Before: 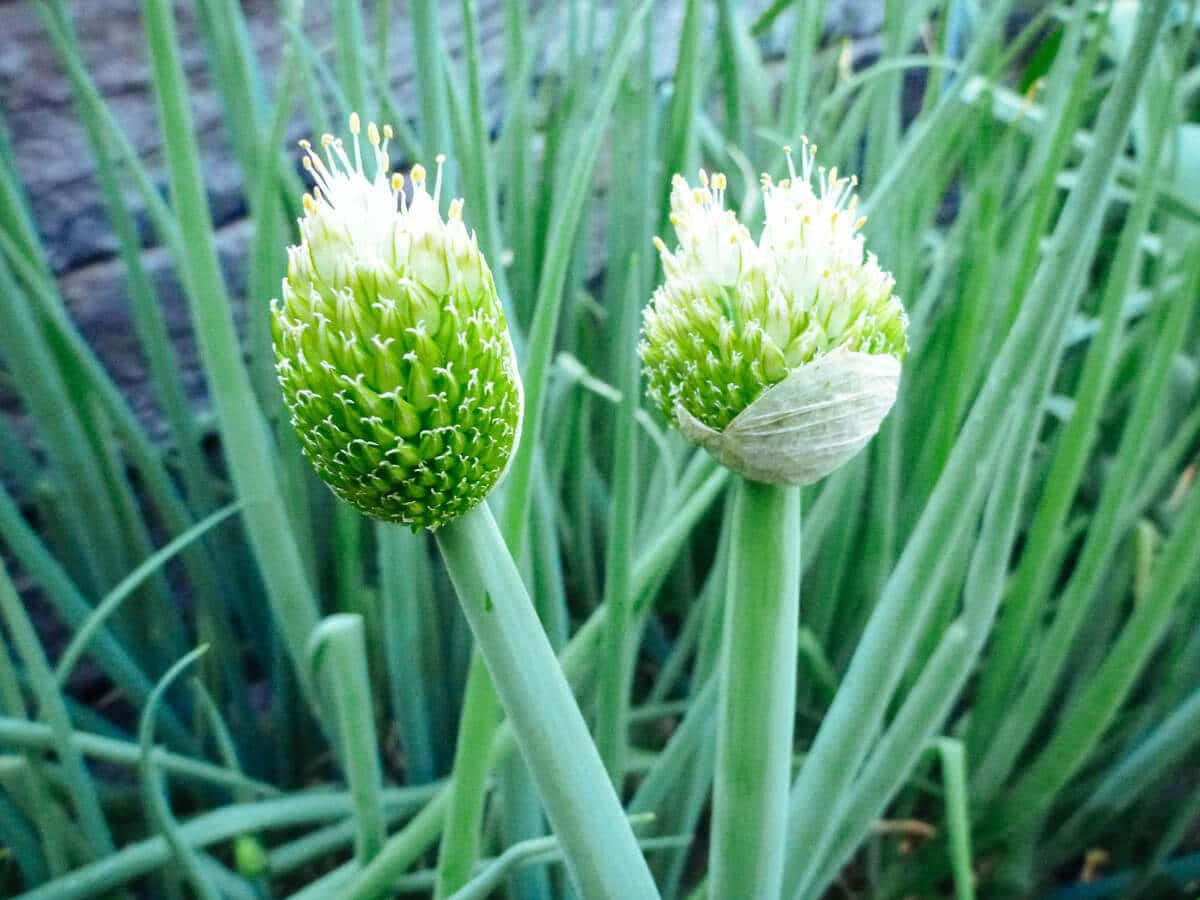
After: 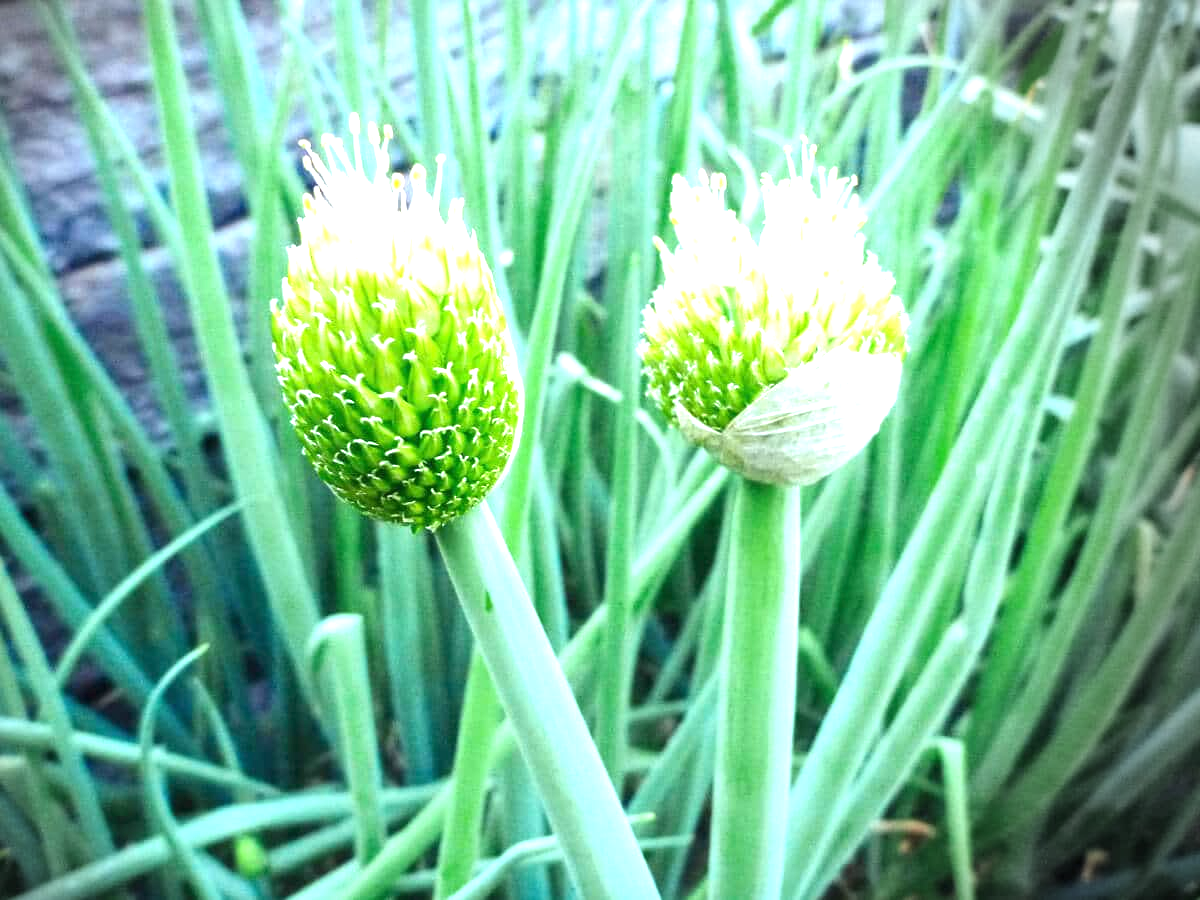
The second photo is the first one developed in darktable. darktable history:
exposure: black level correction 0, exposure 1.103 EV, compensate highlight preservation false
vignetting: fall-off start 88.14%, fall-off radius 23.77%, center (-0.149, 0.015)
